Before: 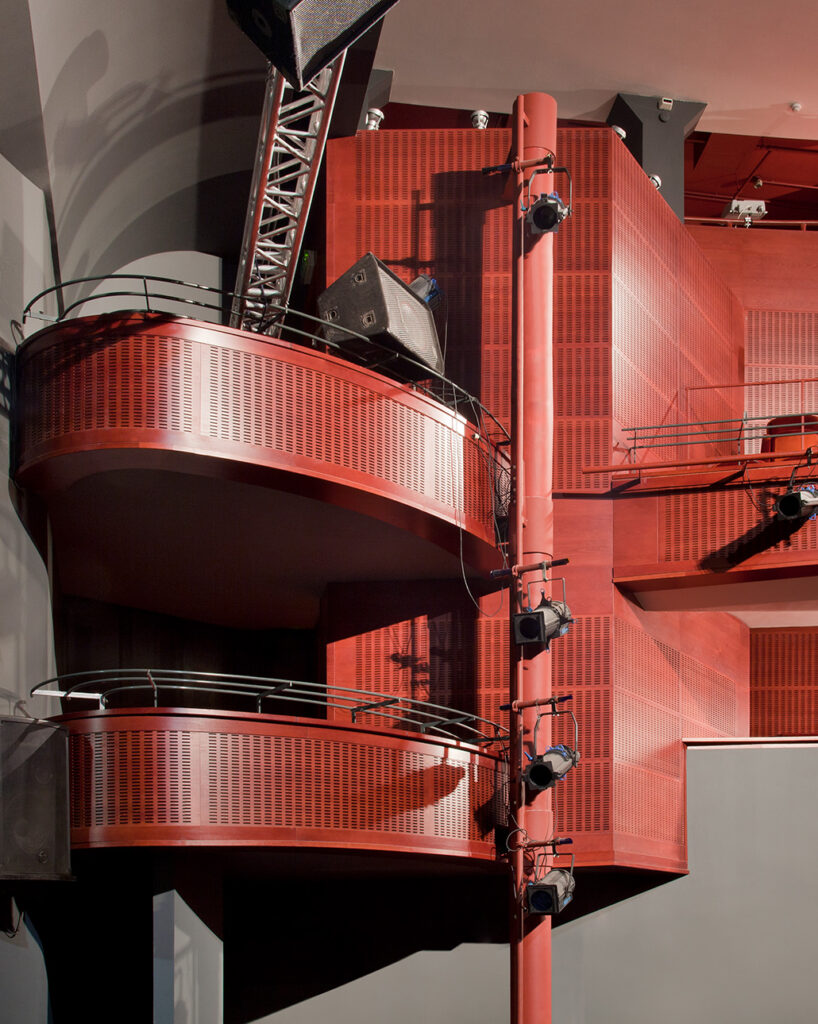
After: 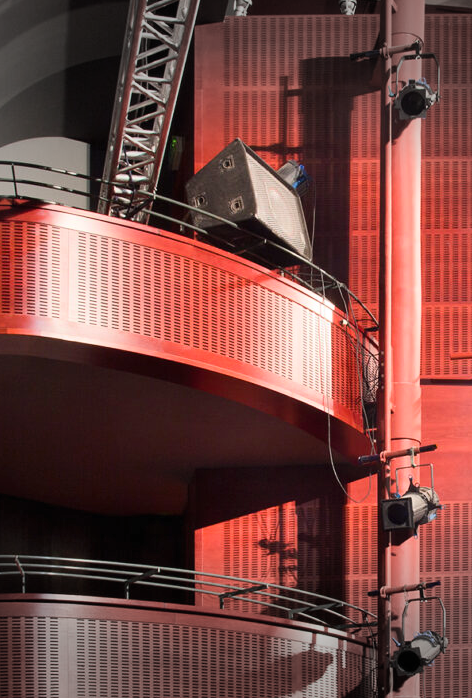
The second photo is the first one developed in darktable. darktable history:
exposure: black level correction 0, compensate exposure bias true, compensate highlight preservation false
vignetting: fall-off start 79.43%, saturation -0.649, width/height ratio 1.327, unbound false
contrast brightness saturation: contrast 0.2, brightness 0.16, saturation 0.22
crop: left 16.202%, top 11.208%, right 26.045%, bottom 20.557%
